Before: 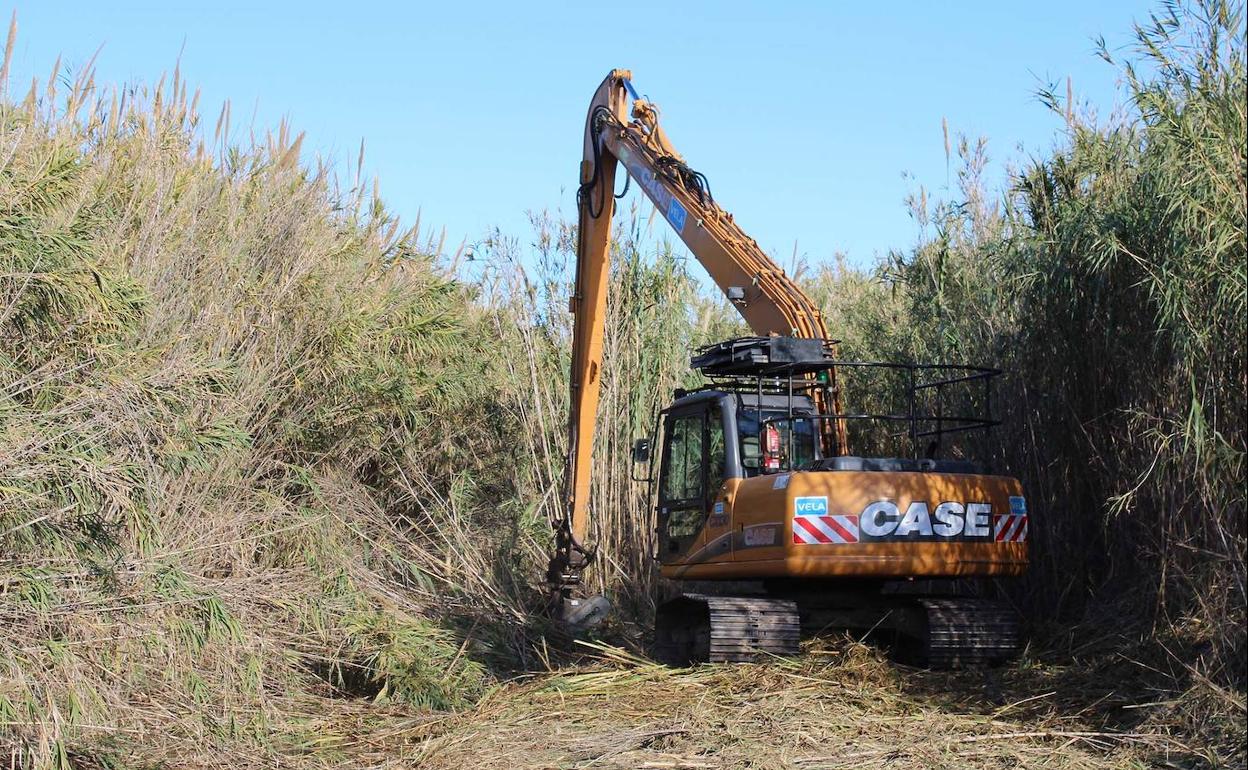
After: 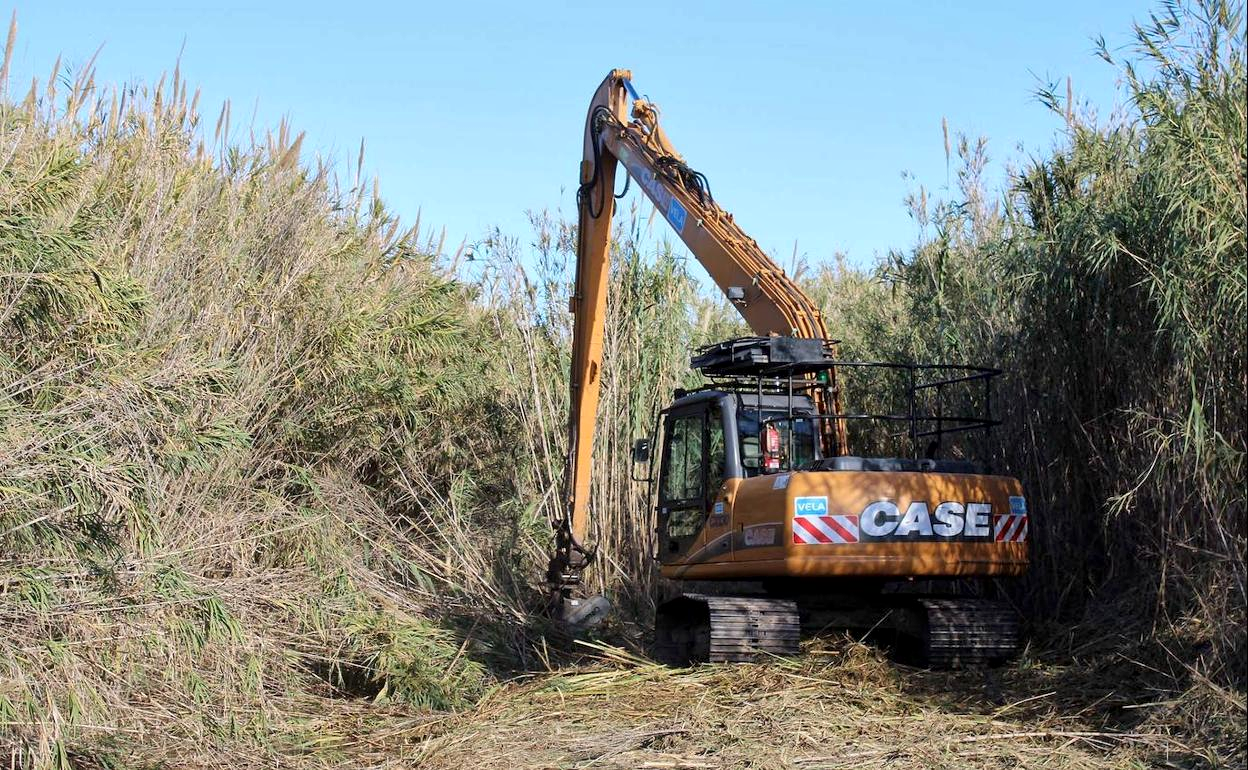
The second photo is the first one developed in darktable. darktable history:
local contrast: mode bilateral grid, contrast 20, coarseness 49, detail 144%, midtone range 0.2
